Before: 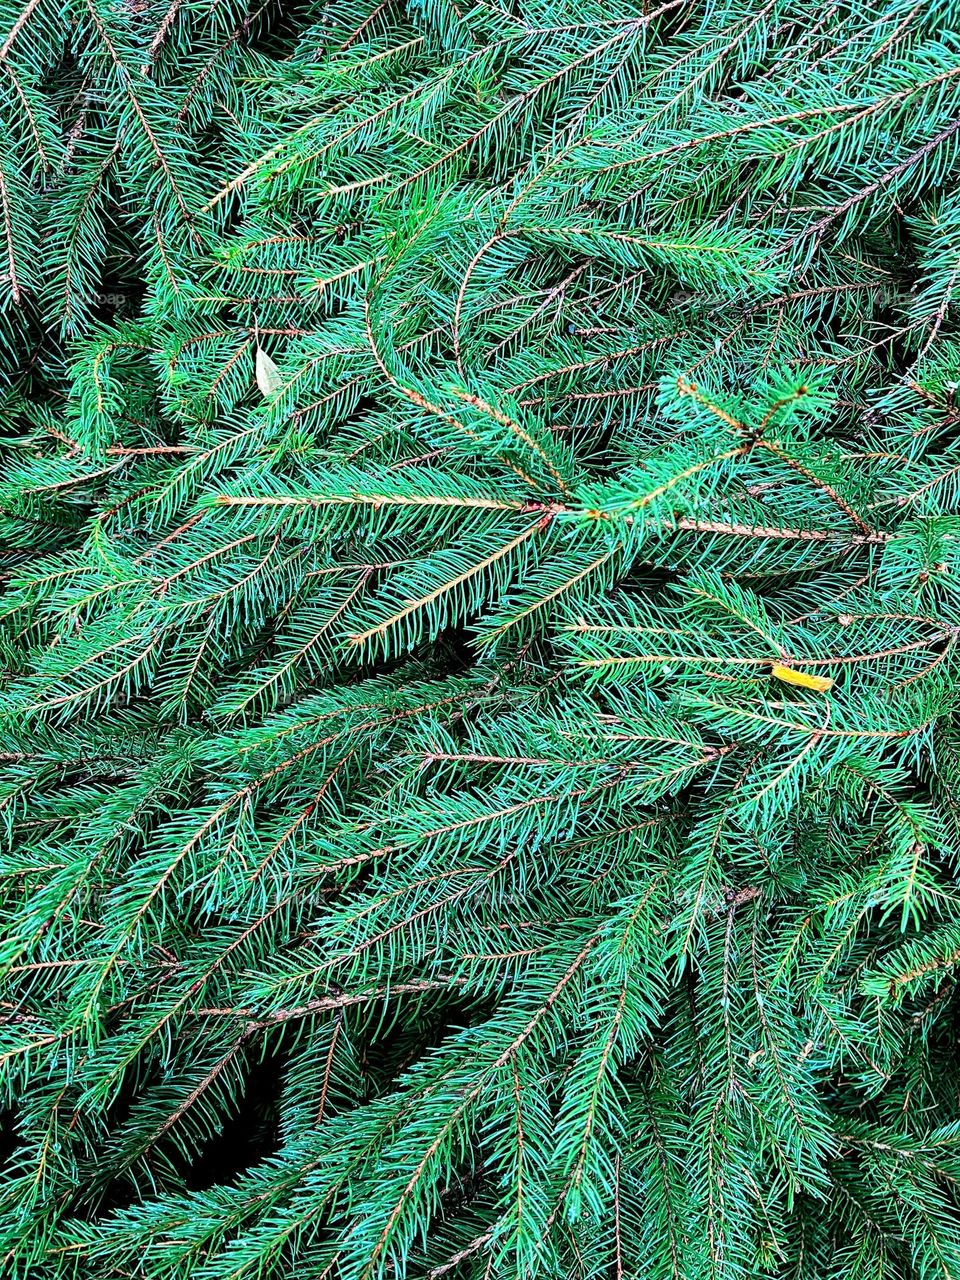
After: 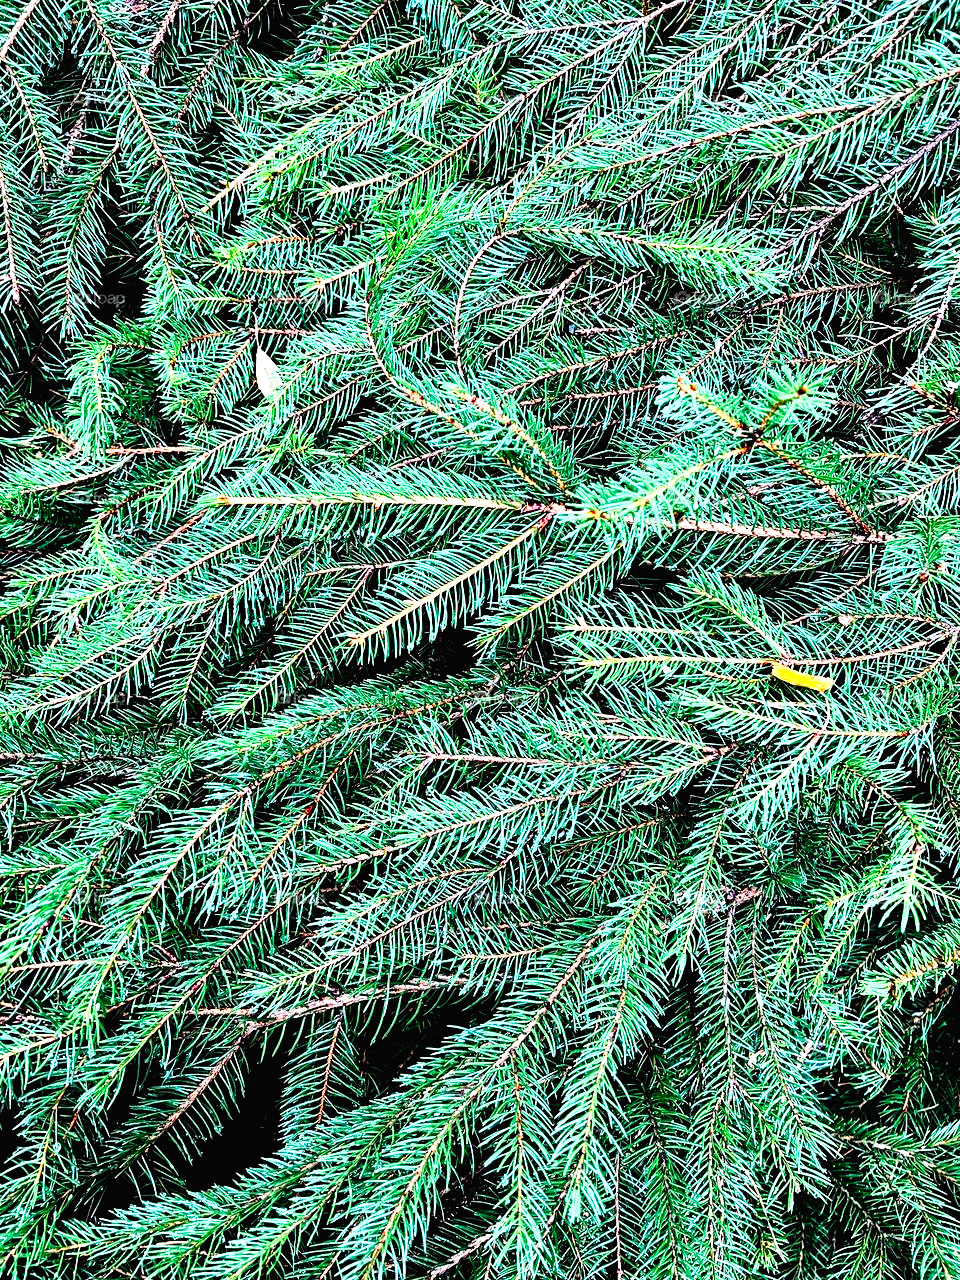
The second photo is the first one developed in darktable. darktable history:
contrast equalizer: octaves 7, y [[0.6 ×6], [0.55 ×6], [0 ×6], [0 ×6], [0 ×6]]
color zones: curves: ch0 [(0.224, 0.526) (0.75, 0.5)]; ch1 [(0.055, 0.526) (0.224, 0.761) (0.377, 0.526) (0.75, 0.5)]
tone curve: curves: ch0 [(0, 0.013) (0.054, 0.018) (0.205, 0.191) (0.289, 0.292) (0.39, 0.424) (0.493, 0.551) (0.647, 0.752) (0.796, 0.887) (1, 0.998)]; ch1 [(0, 0) (0.371, 0.339) (0.477, 0.452) (0.494, 0.495) (0.501, 0.501) (0.51, 0.516) (0.54, 0.557) (0.572, 0.605) (0.625, 0.687) (0.774, 0.841) (1, 1)]; ch2 [(0, 0) (0.32, 0.281) (0.403, 0.399) (0.441, 0.428) (0.47, 0.469) (0.498, 0.496) (0.524, 0.543) (0.551, 0.579) (0.633, 0.665) (0.7, 0.711) (1, 1)], preserve colors none
